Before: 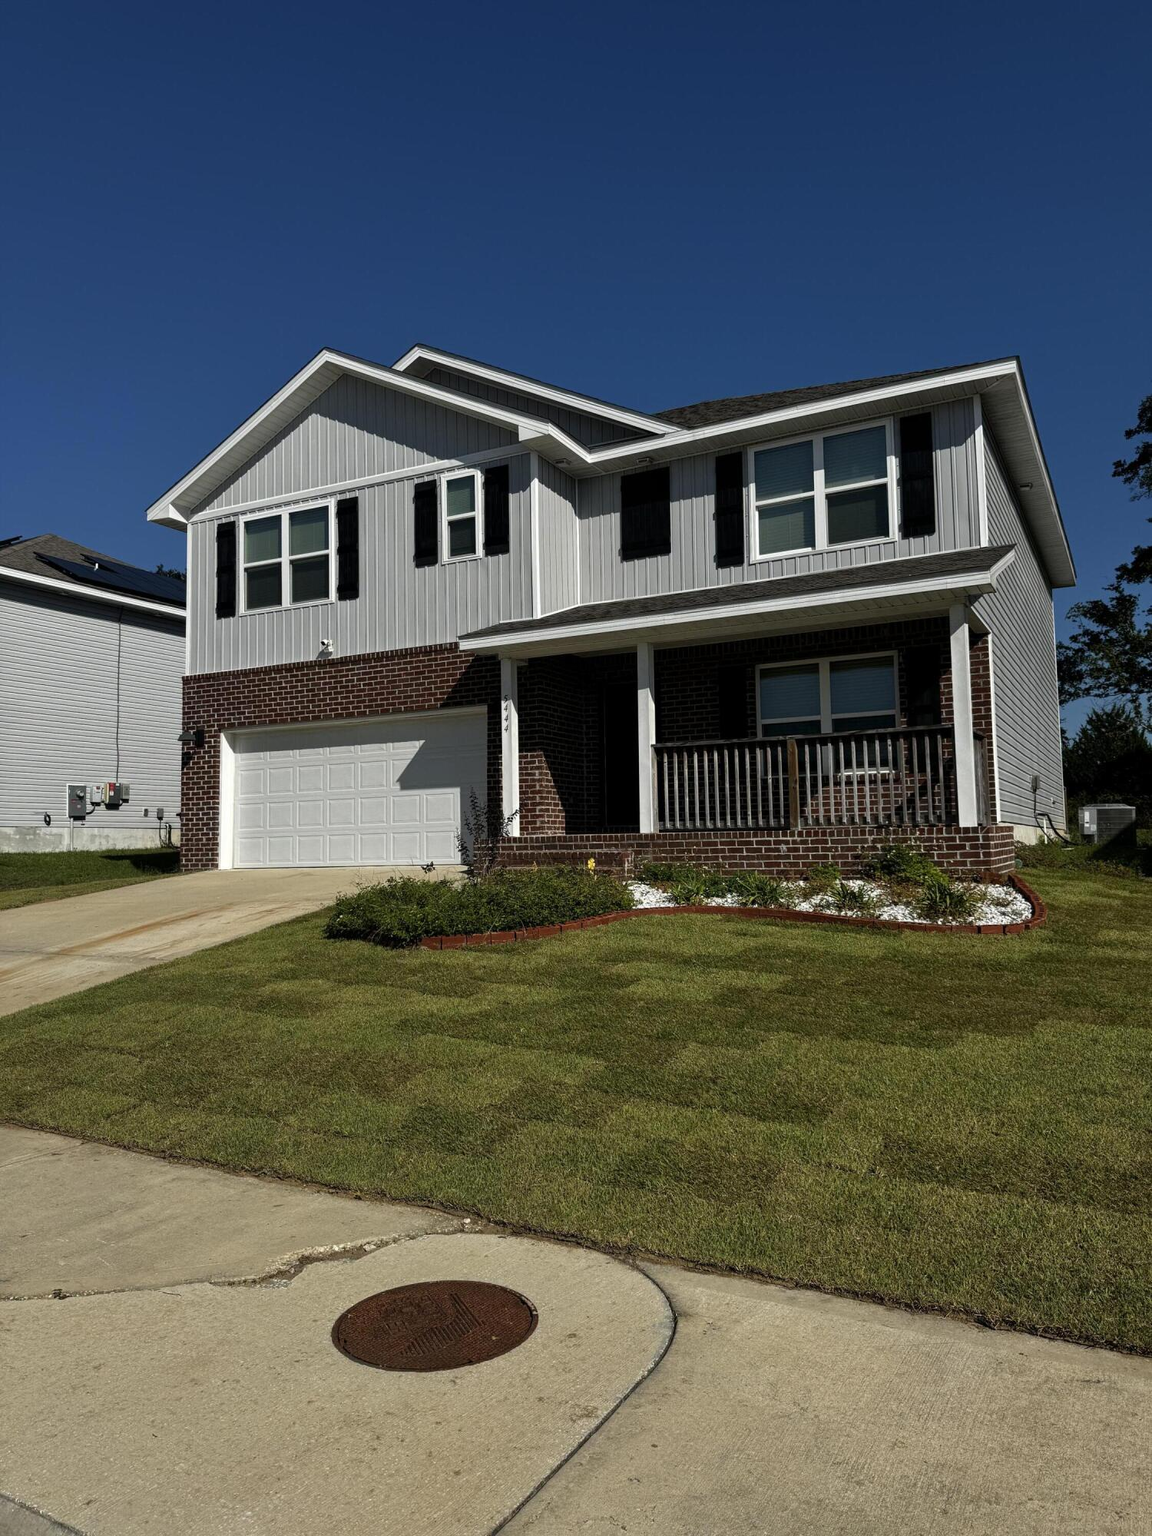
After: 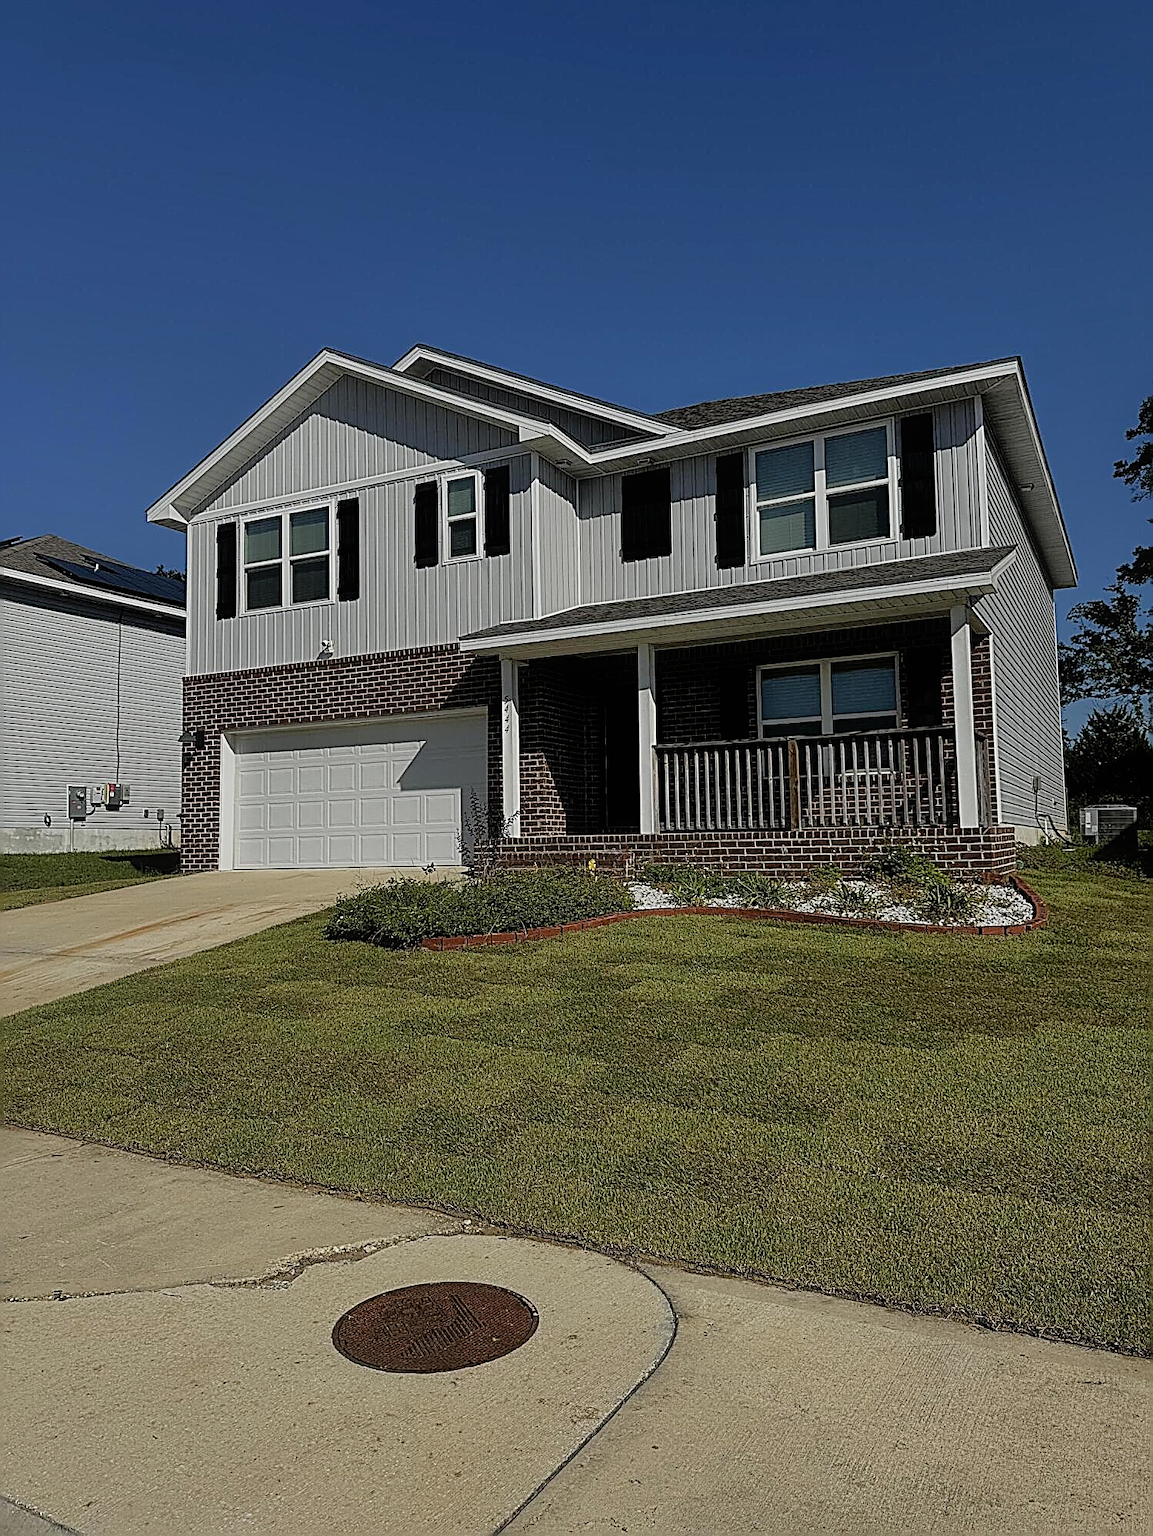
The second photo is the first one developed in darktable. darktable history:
sharpen: amount 1.984
crop: bottom 0.051%
shadows and highlights: on, module defaults
filmic rgb: black relative exposure -7.98 EV, white relative exposure 3.92 EV, hardness 4.23
contrast equalizer: octaves 7, y [[0.5, 0.486, 0.447, 0.446, 0.489, 0.5], [0.5 ×6], [0.5 ×6], [0 ×6], [0 ×6]]
